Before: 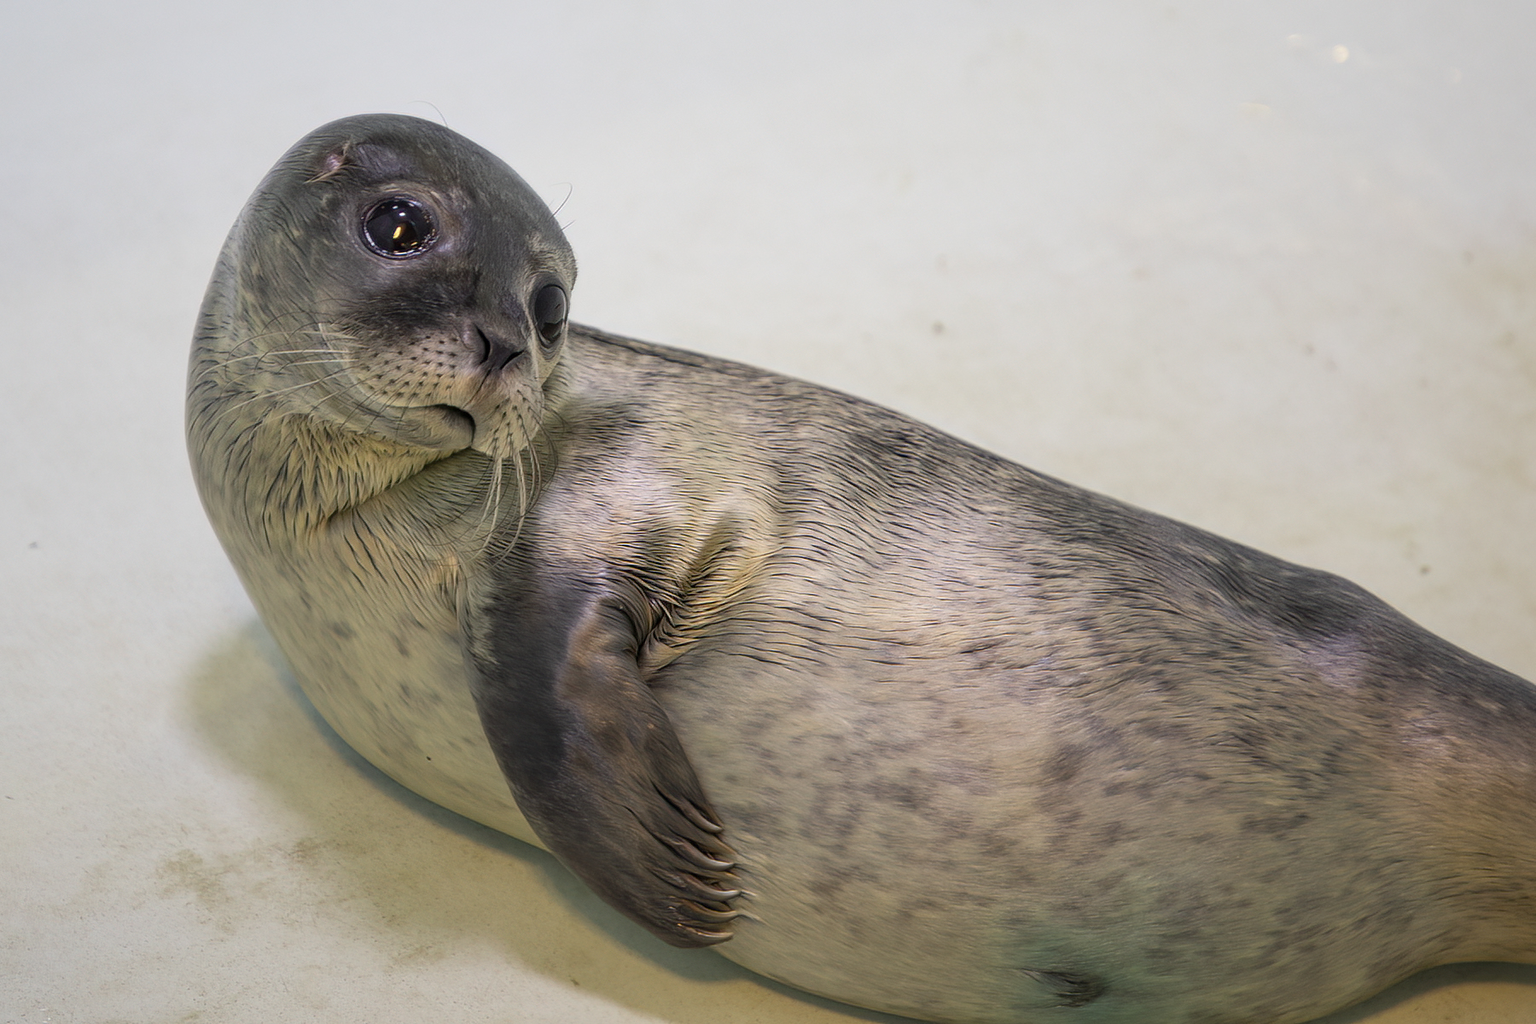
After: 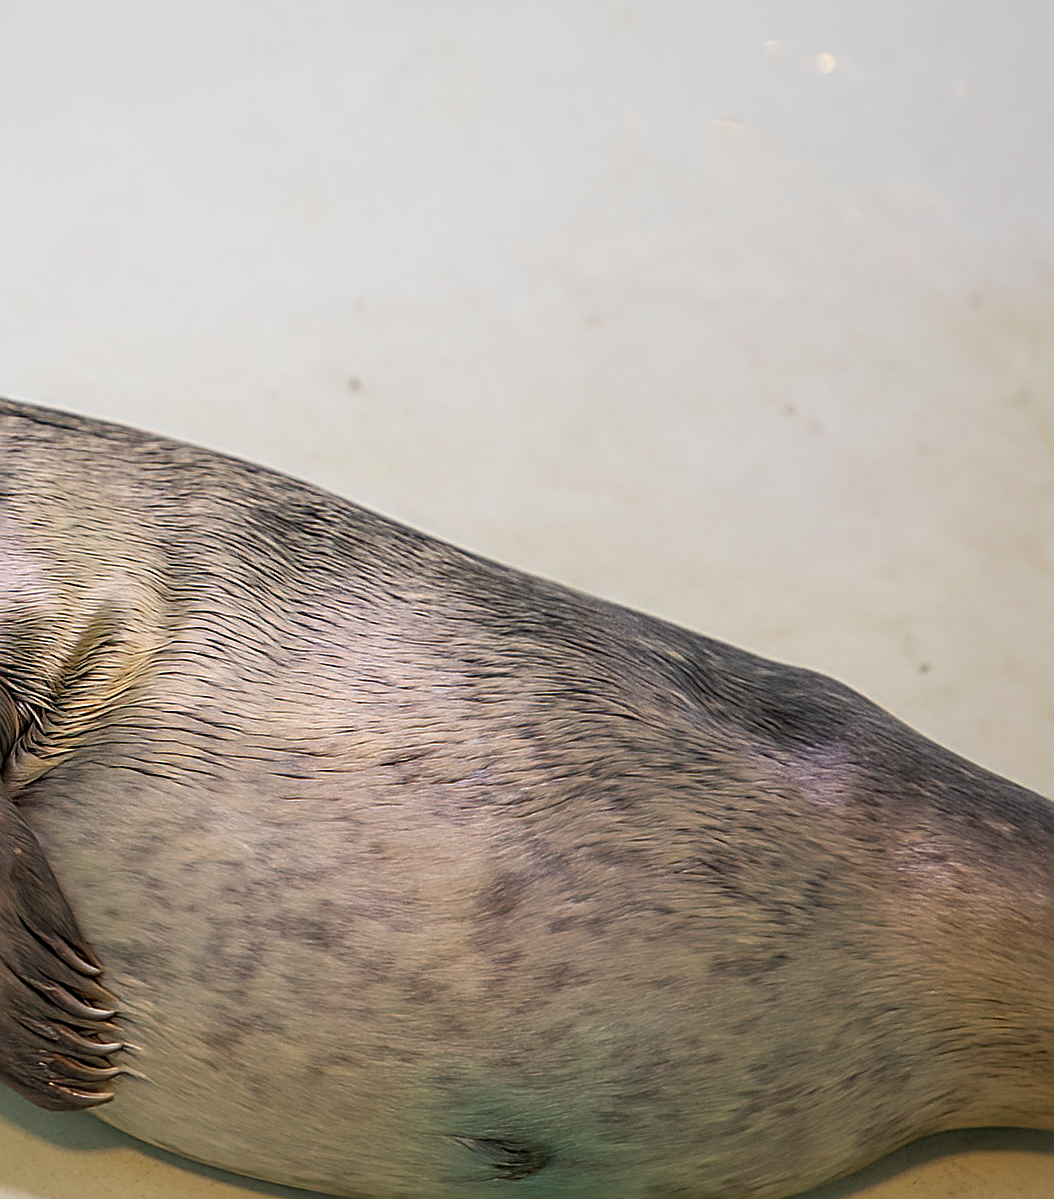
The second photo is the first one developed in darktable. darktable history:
sharpen: radius 2.817, amount 0.715
crop: left 41.402%
